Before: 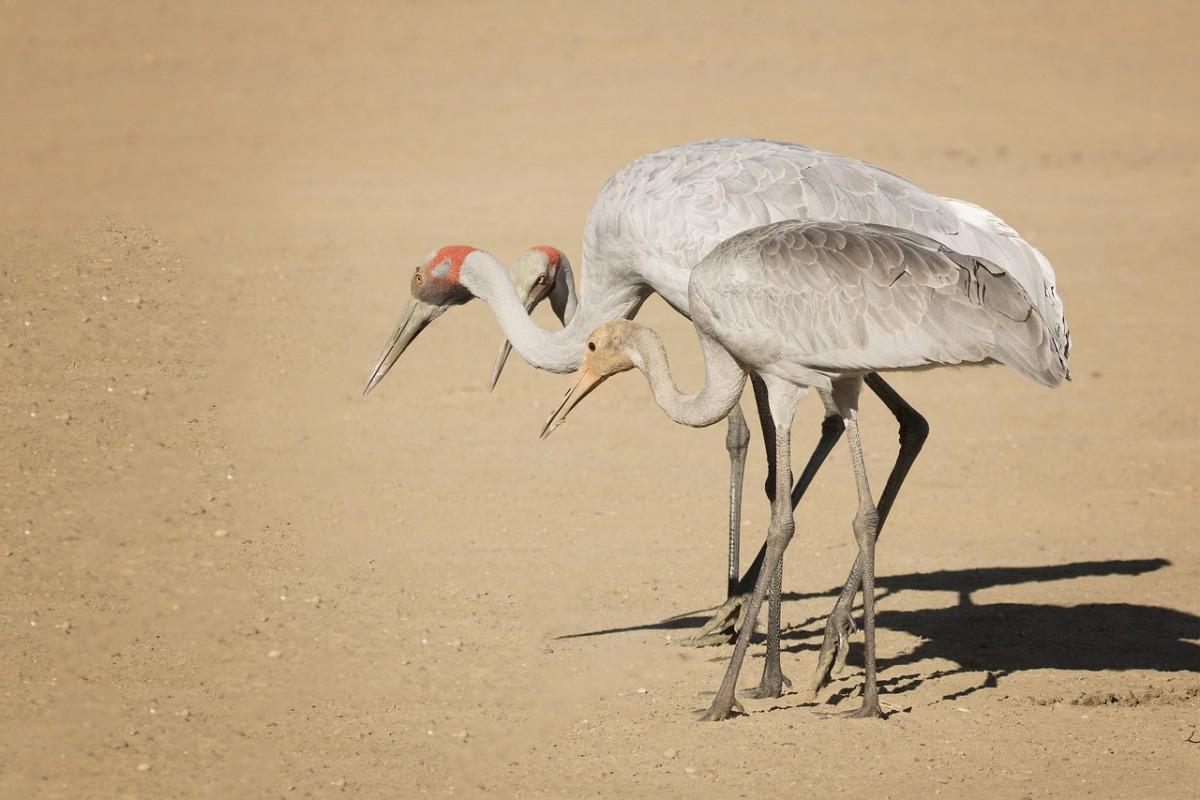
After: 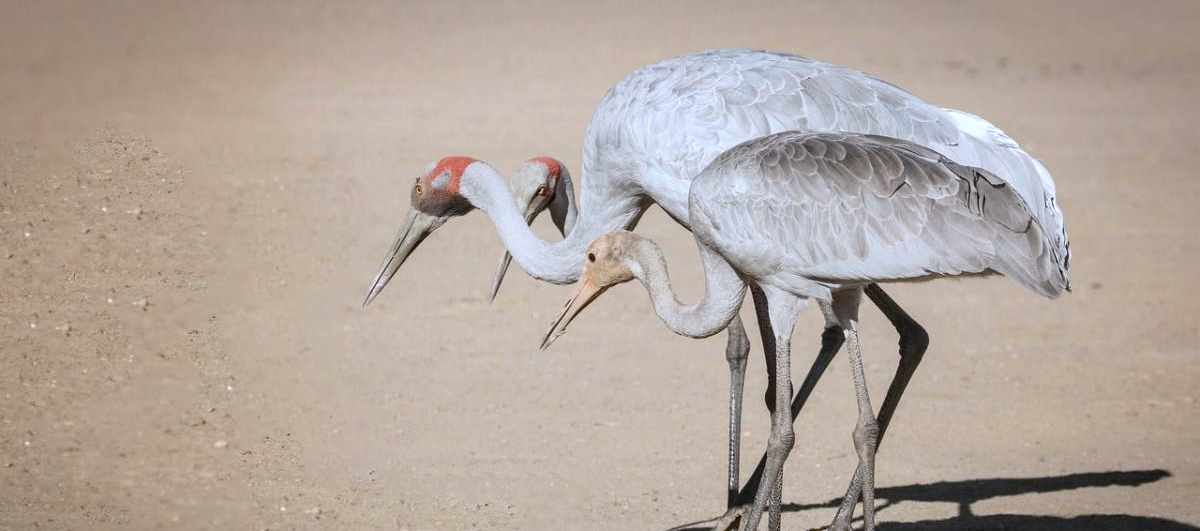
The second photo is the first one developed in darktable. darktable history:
crop: top 11.142%, bottom 22.453%
color correction: highlights a* -2.29, highlights b* -18.5
vignetting: fall-off start 81.7%, fall-off radius 61.29%, brightness -0.301, saturation -0.066, center (-0.035, 0.152), automatic ratio true, width/height ratio 1.417, dithering 8-bit output, unbound false
local contrast: on, module defaults
